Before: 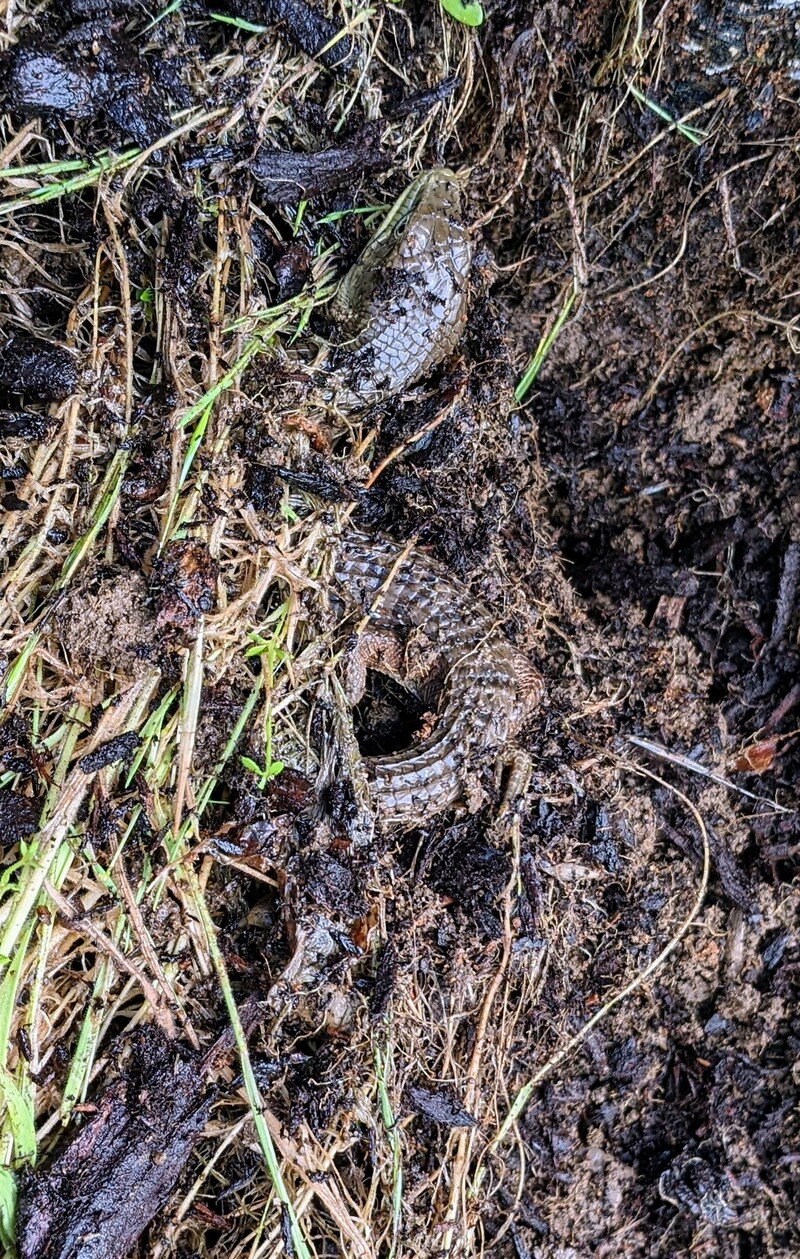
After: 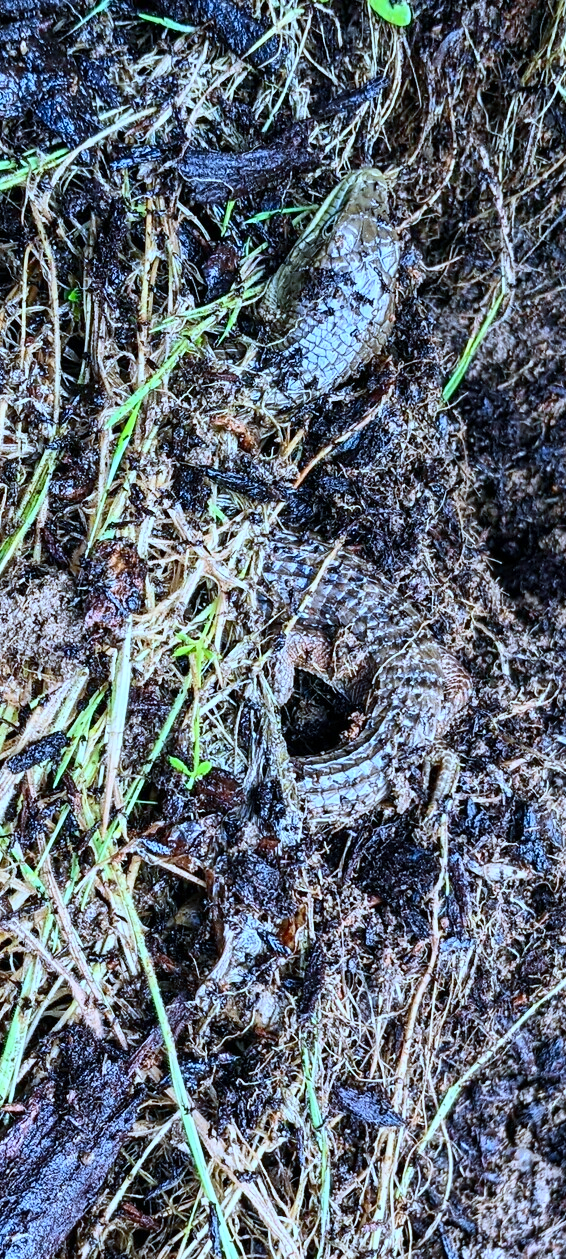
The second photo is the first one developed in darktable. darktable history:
crop and rotate: left 9.061%, right 20.142%
shadows and highlights: radius 334.93, shadows 63.48, highlights 6.06, compress 87.7%, highlights color adjustment 39.73%, soften with gaussian
contrast brightness saturation: contrast 0.23, brightness 0.1, saturation 0.29
white balance: red 0.924, blue 1.095
color calibration: illuminant Planckian (black body), adaptation linear Bradford (ICC v4), x 0.364, y 0.367, temperature 4417.56 K, saturation algorithm version 1 (2020)
